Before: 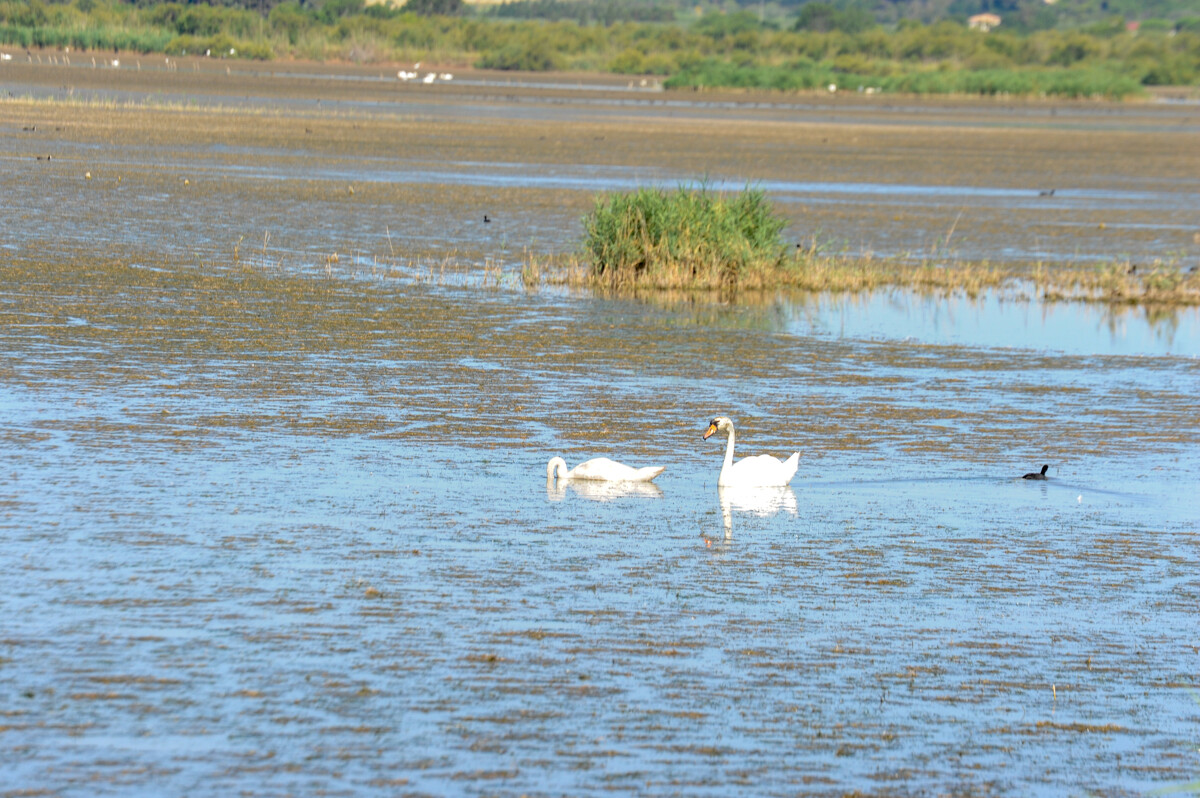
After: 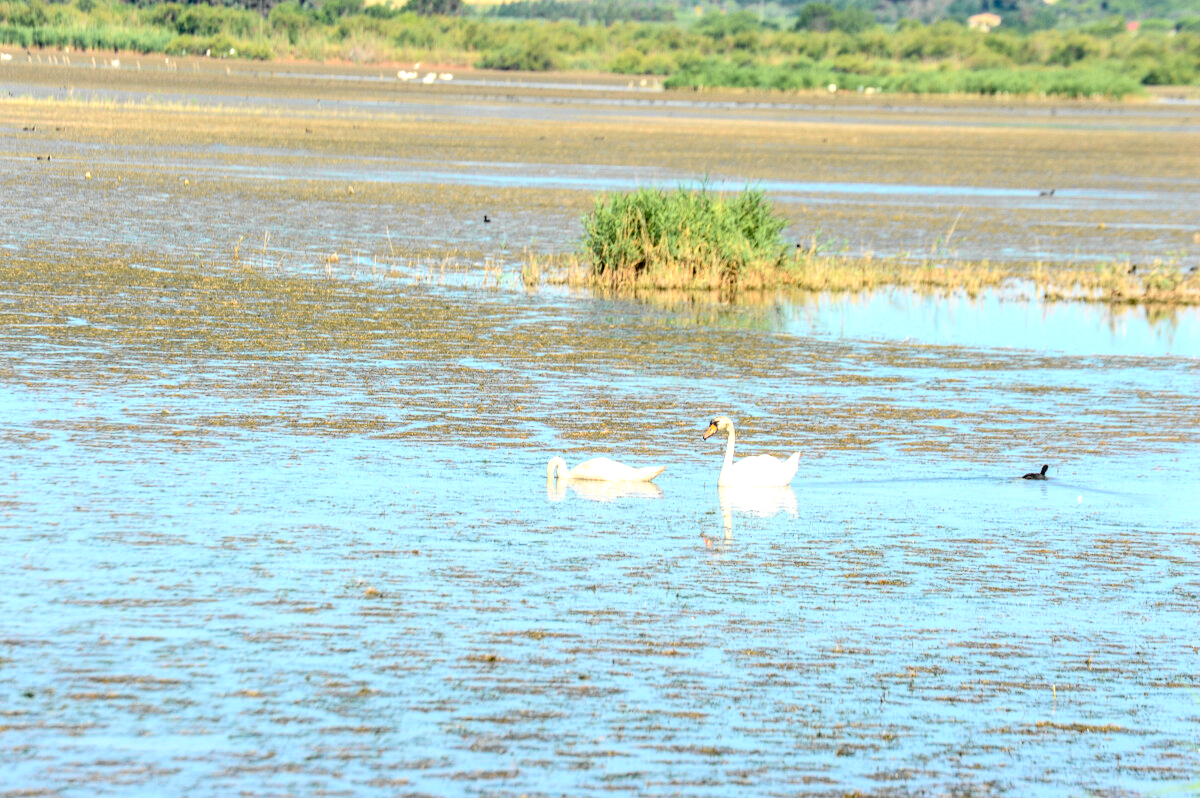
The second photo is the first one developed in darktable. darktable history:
tone curve: curves: ch0 [(0, 0) (0.131, 0.094) (0.326, 0.386) (0.481, 0.623) (0.593, 0.764) (0.812, 0.933) (1, 0.974)]; ch1 [(0, 0) (0.366, 0.367) (0.475, 0.453) (0.494, 0.493) (0.504, 0.497) (0.553, 0.584) (1, 1)]; ch2 [(0, 0) (0.333, 0.346) (0.375, 0.375) (0.424, 0.43) (0.476, 0.492) (0.502, 0.503) (0.533, 0.556) (0.566, 0.599) (0.614, 0.653) (1, 1)], color space Lab, independent channels, preserve colors none
local contrast: detail 130%
